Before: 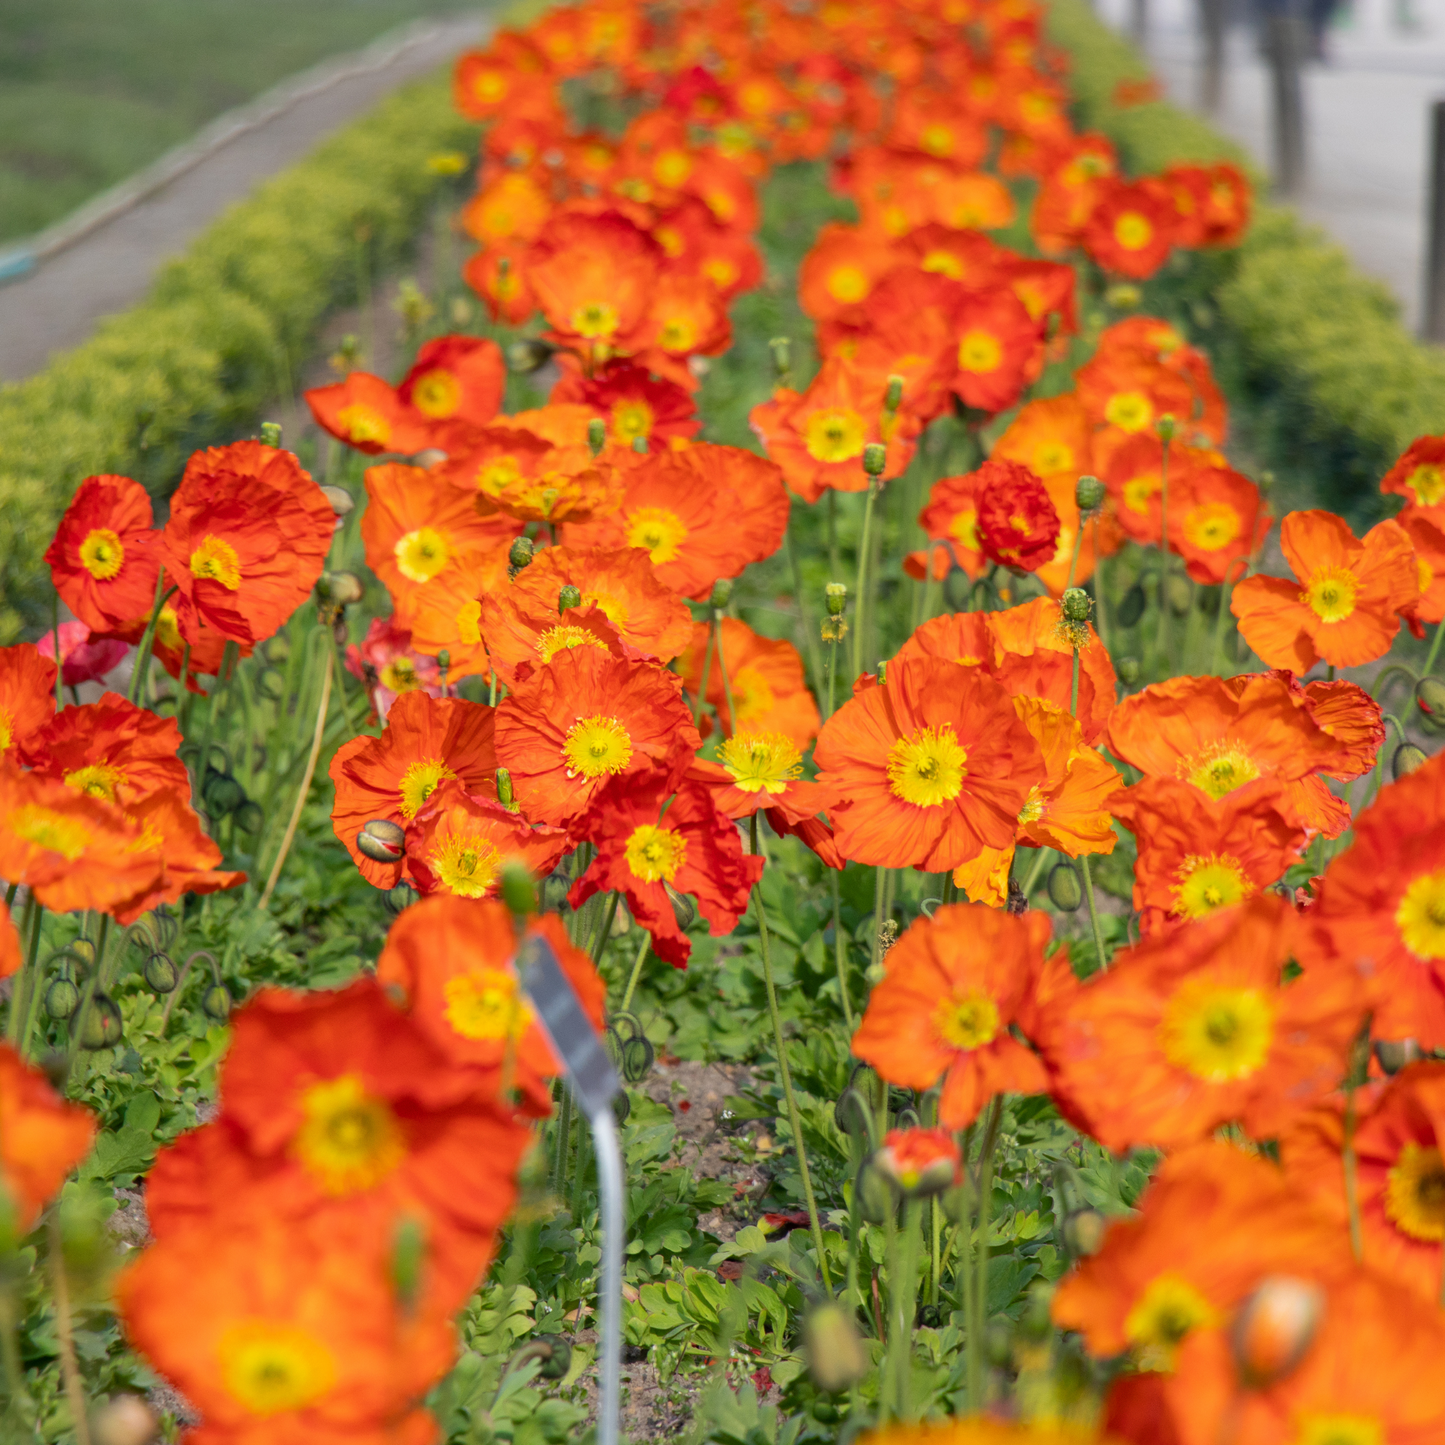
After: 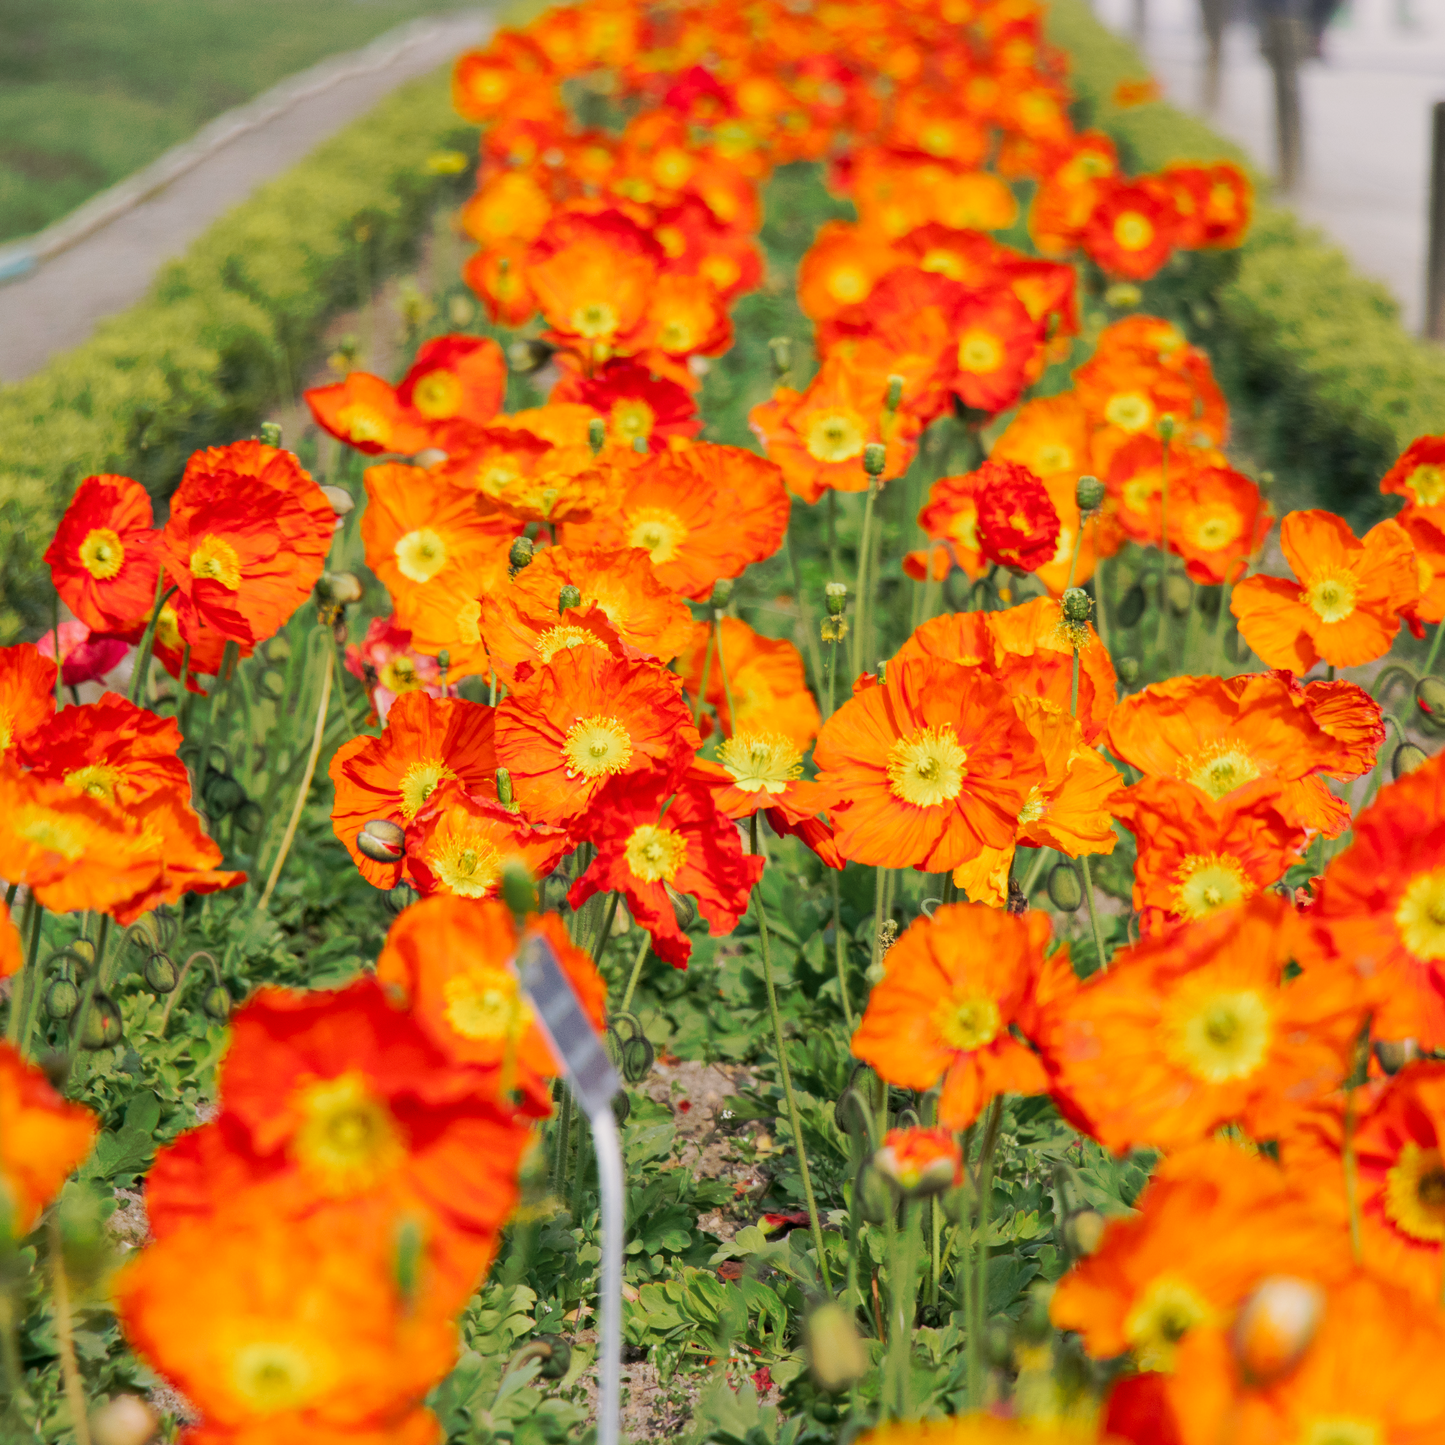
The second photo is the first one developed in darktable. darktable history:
tone curve: curves: ch0 [(0, 0) (0.003, 0.003) (0.011, 0.011) (0.025, 0.024) (0.044, 0.042) (0.069, 0.066) (0.1, 0.095) (0.136, 0.129) (0.177, 0.168) (0.224, 0.213) (0.277, 0.263) (0.335, 0.318) (0.399, 0.379) (0.468, 0.444) (0.543, 0.557) (0.623, 0.635) (0.709, 0.718) (0.801, 0.807) (0.898, 0.901) (1, 1)], preserve colors none
color look up table: target L [92.74, 90.46, 91.81, 84.78, 90.28, 59.68, 63.5, 67.95, 53.33, 45.96, 34.37, 21.69, 200, 79.65, 78.84, 76.8, 69.2, 72.52, 62.23, 62.5, 52.82, 51.6, 49.27, 48.67, 44.75, 33.84, 13.87, 94.57, 88.44, 71.11, 72.76, 75.23, 60.56, 61.39, 50.08, 46.06, 39.2, 44.53, 33.78, 39.17, 37.1, 17.51, 6.387, 89.33, 75.34, 66.17, 58.67, 49.78, 10.89], target a [-6.034, -18.17, -8.257, -27.69, -25.26, -42.2, -19.16, -3.836, -41.93, -29.01, -21.74, -19.01, 0, 19.96, 10.97, 34.99, 41.65, 7.579, 62.71, -0.374, 78.38, 36.14, 31, 74.38, 13, 57.3, 23.81, 1.923, 14.31, 41.55, 24.41, 41.81, 76.39, 25.04, 25.94, 69.83, 9.732, 56.9, 0.383, 64.38, 34.86, 27.35, 12.55, -21.57, -14.24, 0.587, -33.77, -19.59, -9.952], target b [19.61, 32.38, 41.02, 22.74, 9.375, 44.18, 23.23, 68.07, 33.99, 40.33, 8.106, 21.08, 0, 27.06, 76.84, 9.975, 49.22, 3.945, 24.73, 42.46, 66.94, 21.18, 56.8, 33.77, 37.27, 48.57, 15.9, 2.82, -9.74, -13.39, -32.13, -28.45, -19.31, -50.75, -18.31, -35.68, -49.58, -59.58, 5.959, 5.412, -62.19, -50.48, -4.032, -6.545, -11.44, -29.66, 3.838, -24.28, 1.432], num patches 49
